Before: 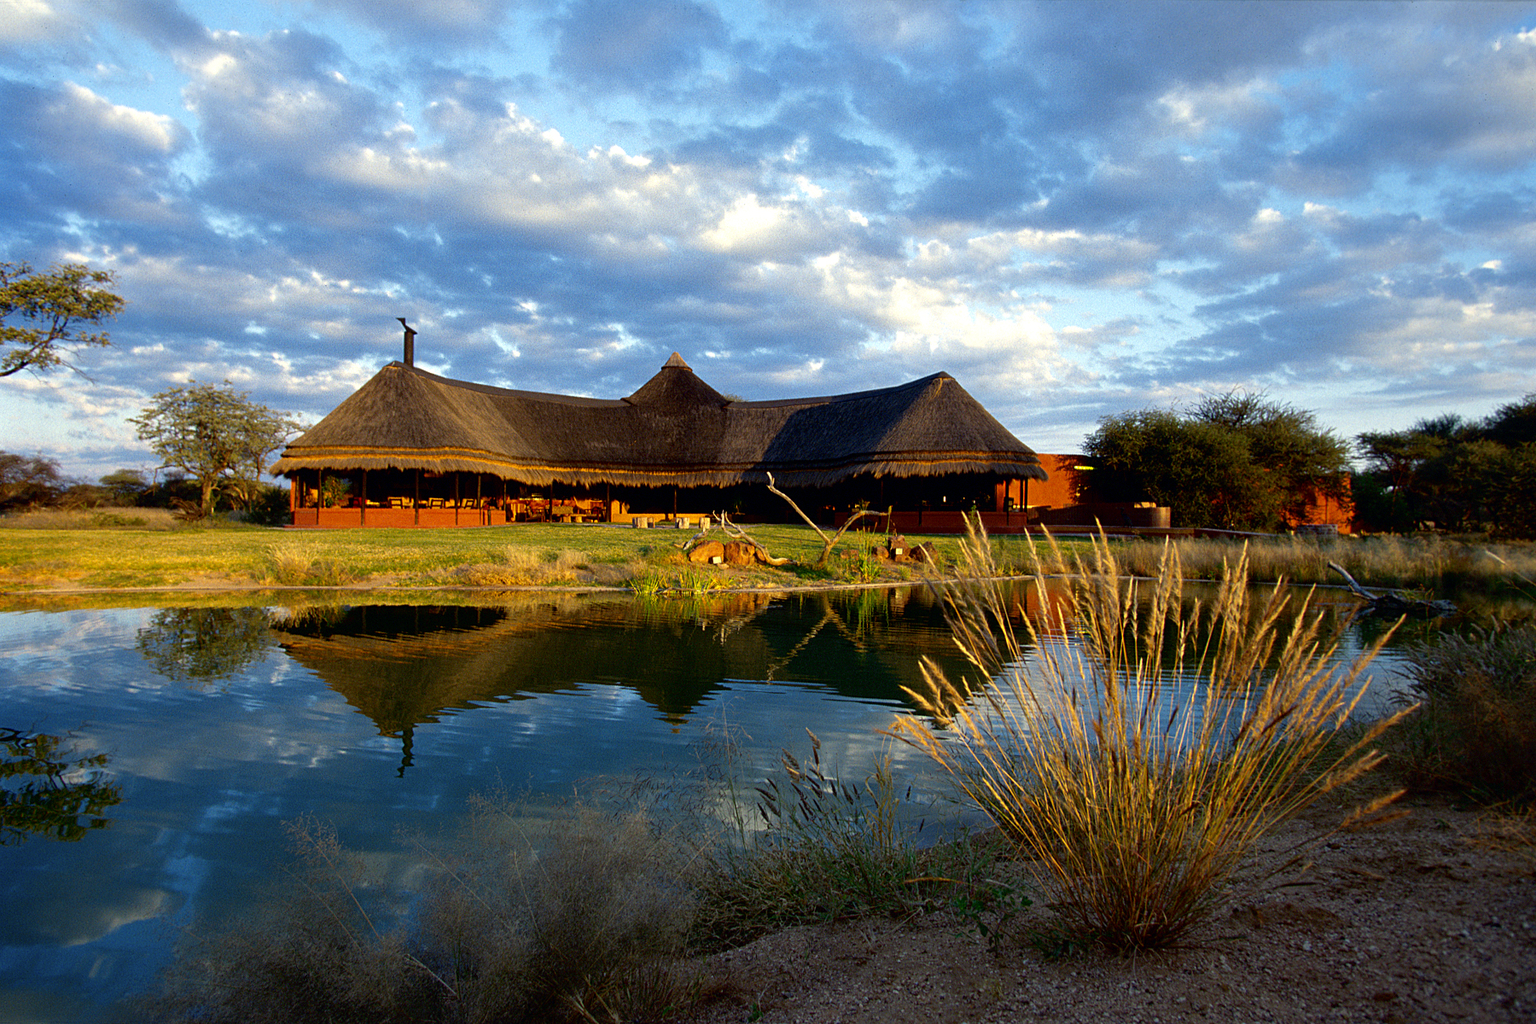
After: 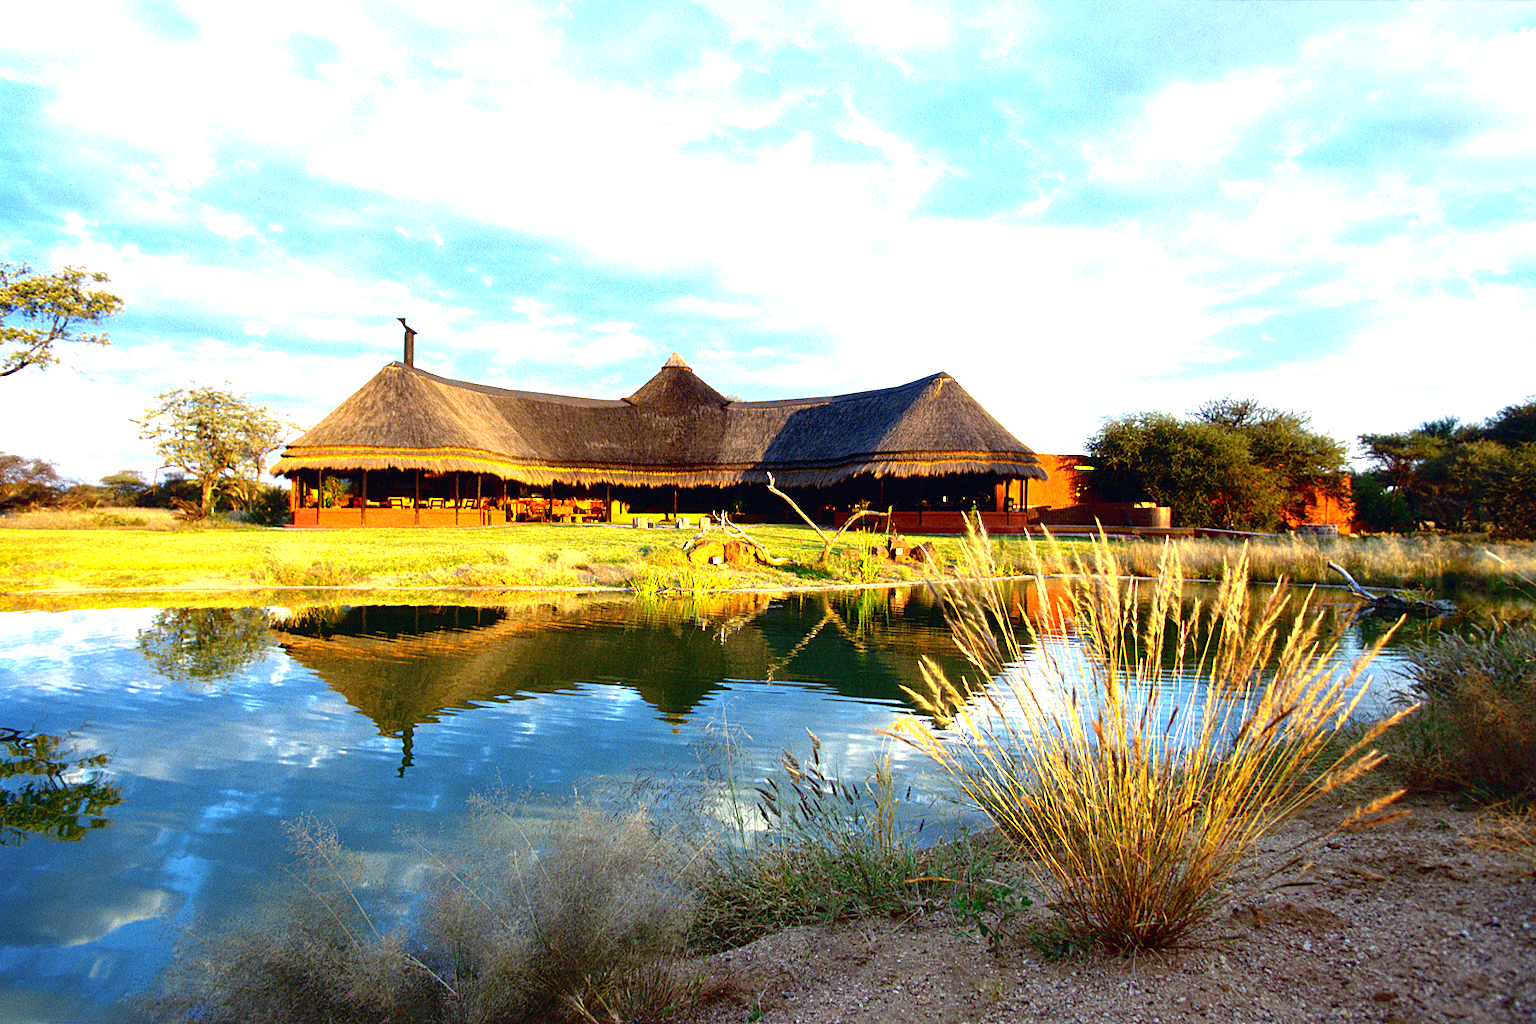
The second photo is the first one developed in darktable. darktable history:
tone equalizer: on, module defaults
exposure: black level correction 0, exposure 1.9 EV, compensate highlight preservation false
